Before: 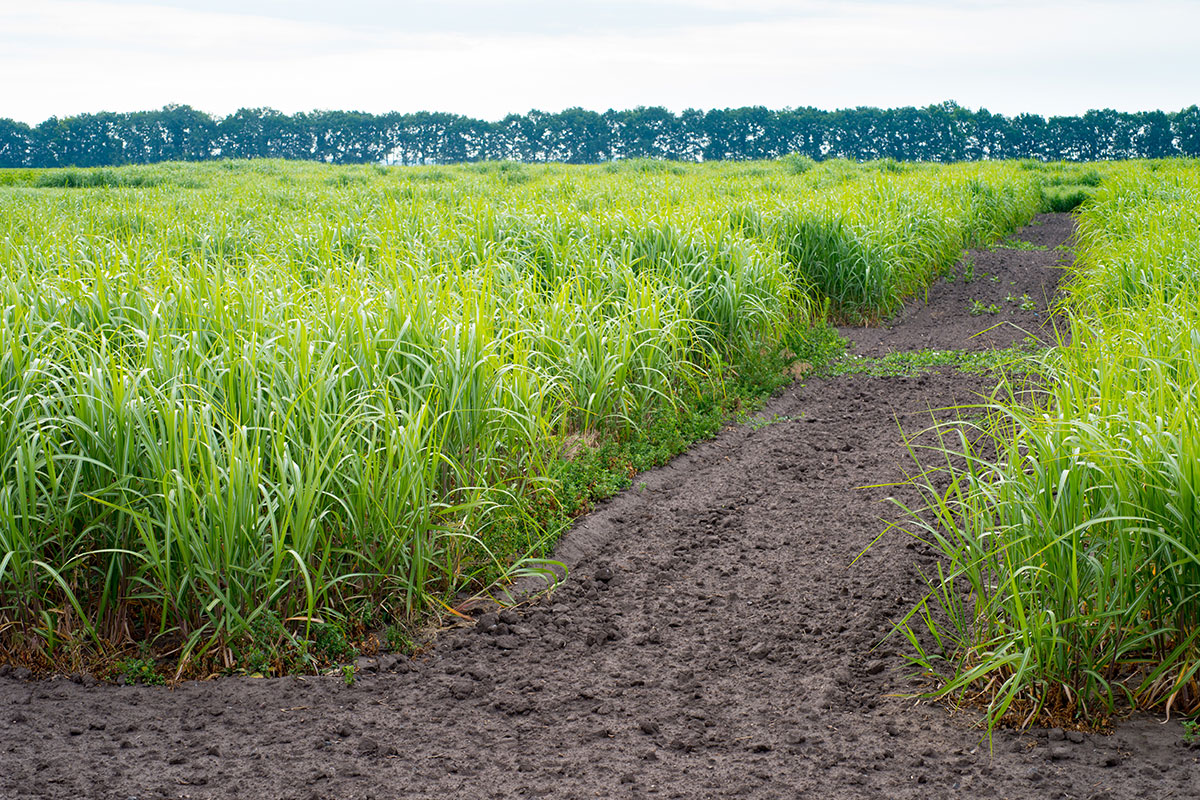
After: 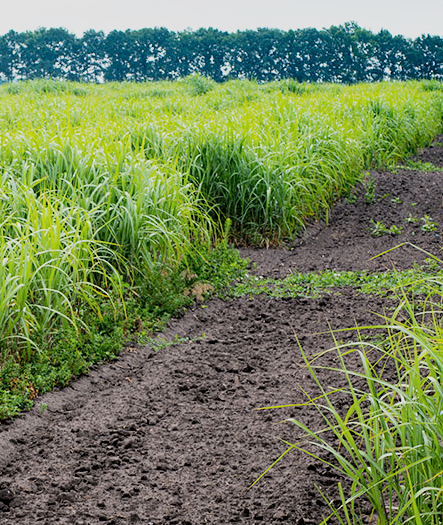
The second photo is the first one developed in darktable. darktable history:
filmic rgb: black relative exposure -5 EV, hardness 2.88, contrast 1.3, highlights saturation mix -30%
crop and rotate: left 49.936%, top 10.094%, right 13.136%, bottom 24.256%
